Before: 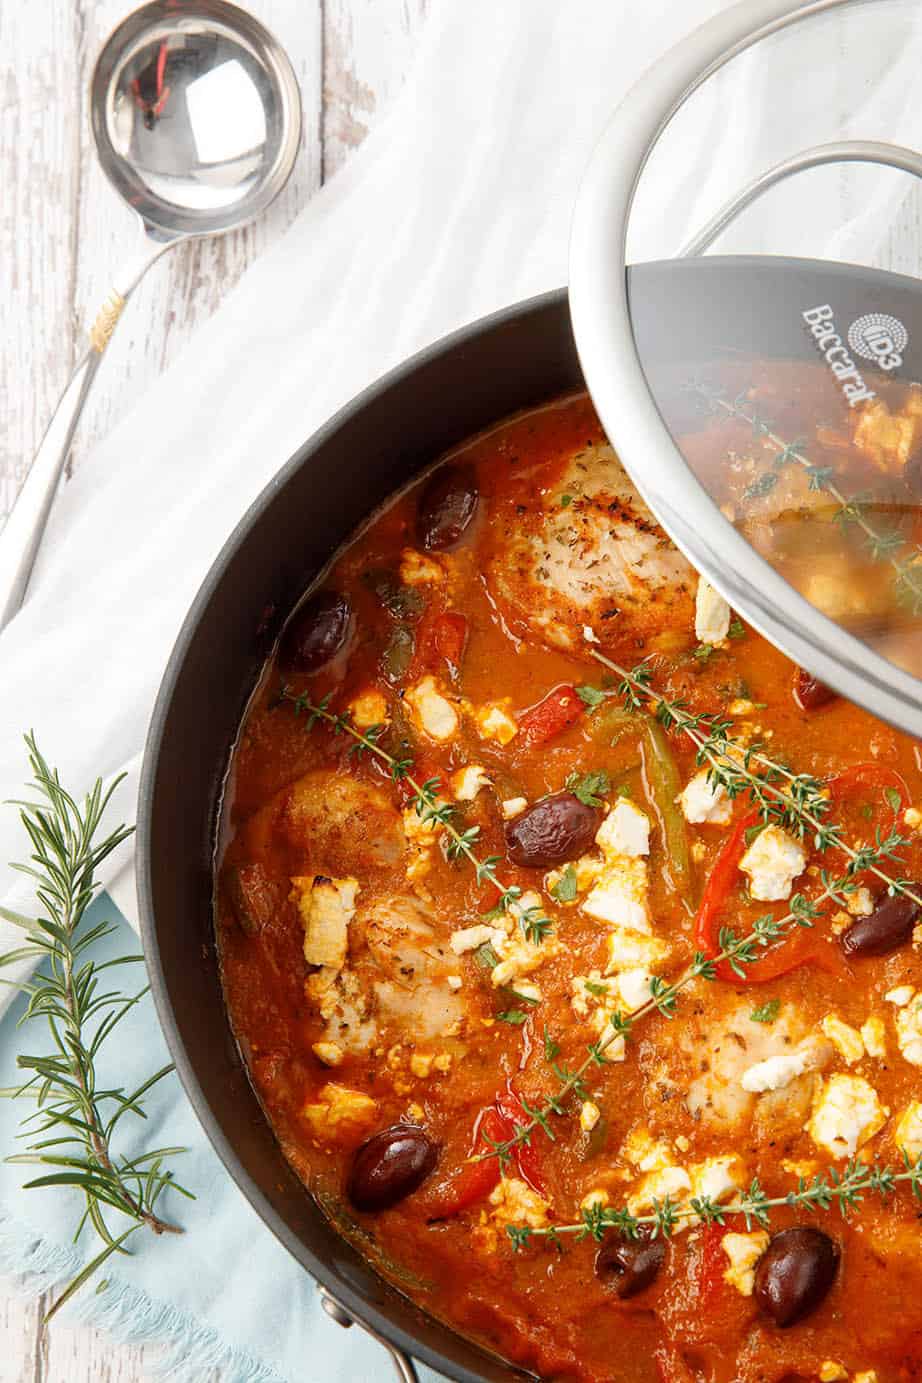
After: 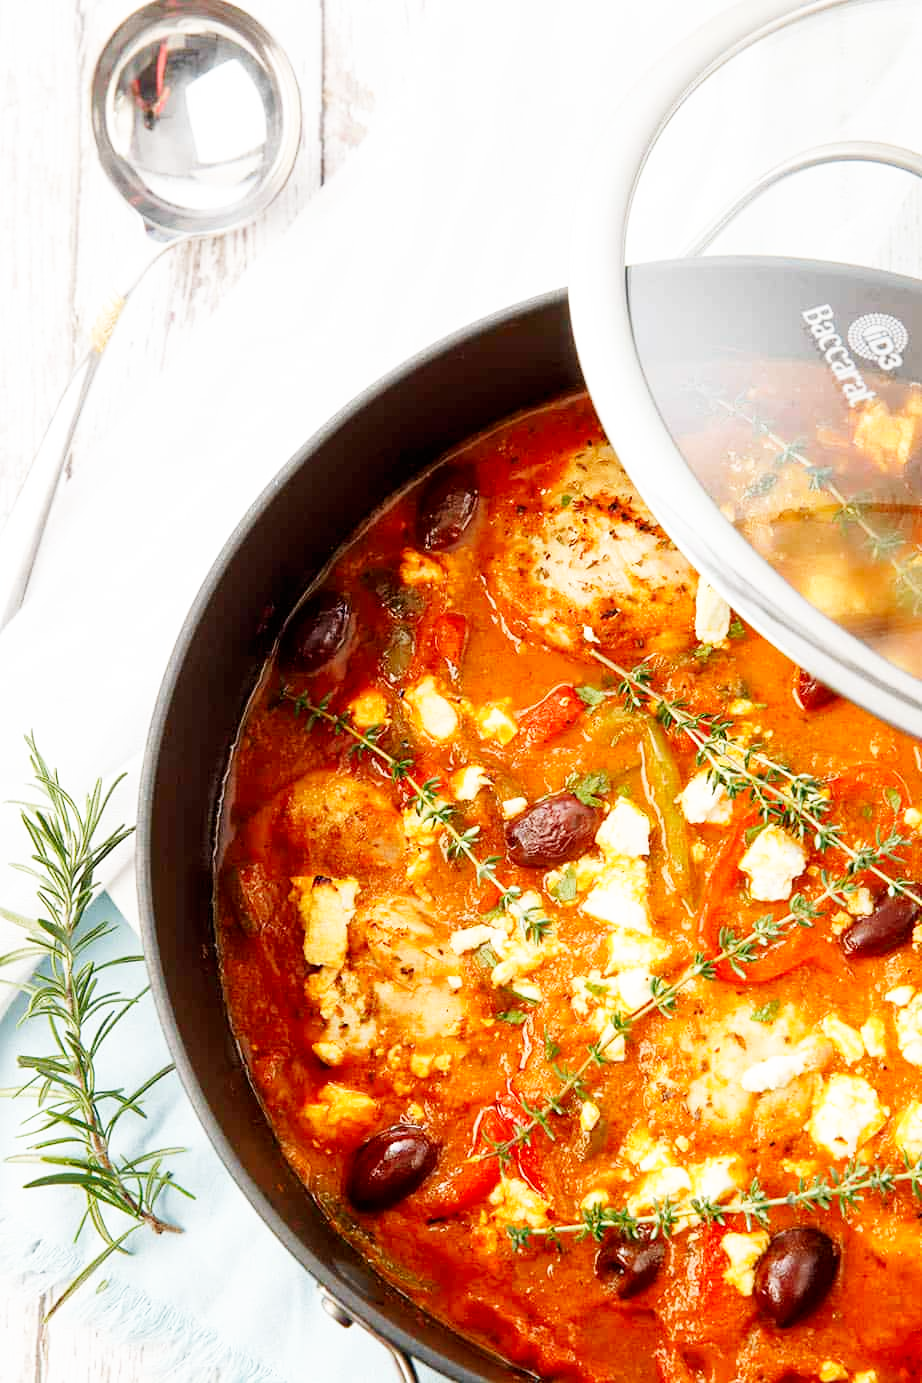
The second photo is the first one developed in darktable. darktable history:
base curve: curves: ch0 [(0, 0) (0.005, 0.002) (0.15, 0.3) (0.4, 0.7) (0.75, 0.95) (1, 1)], preserve colors none
